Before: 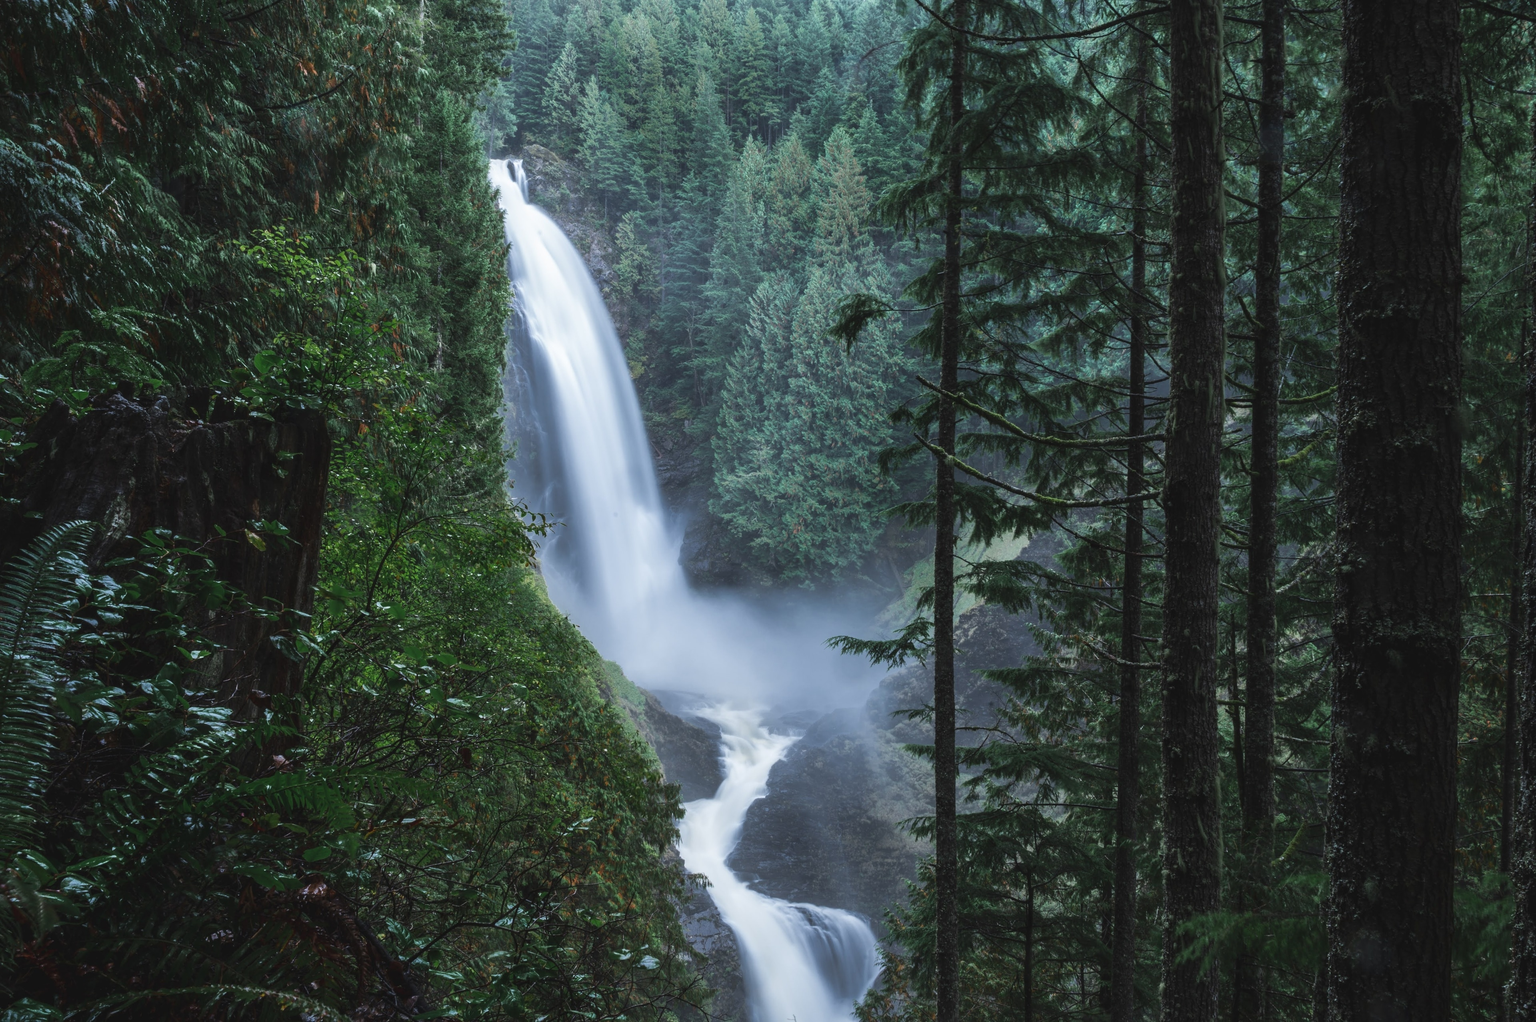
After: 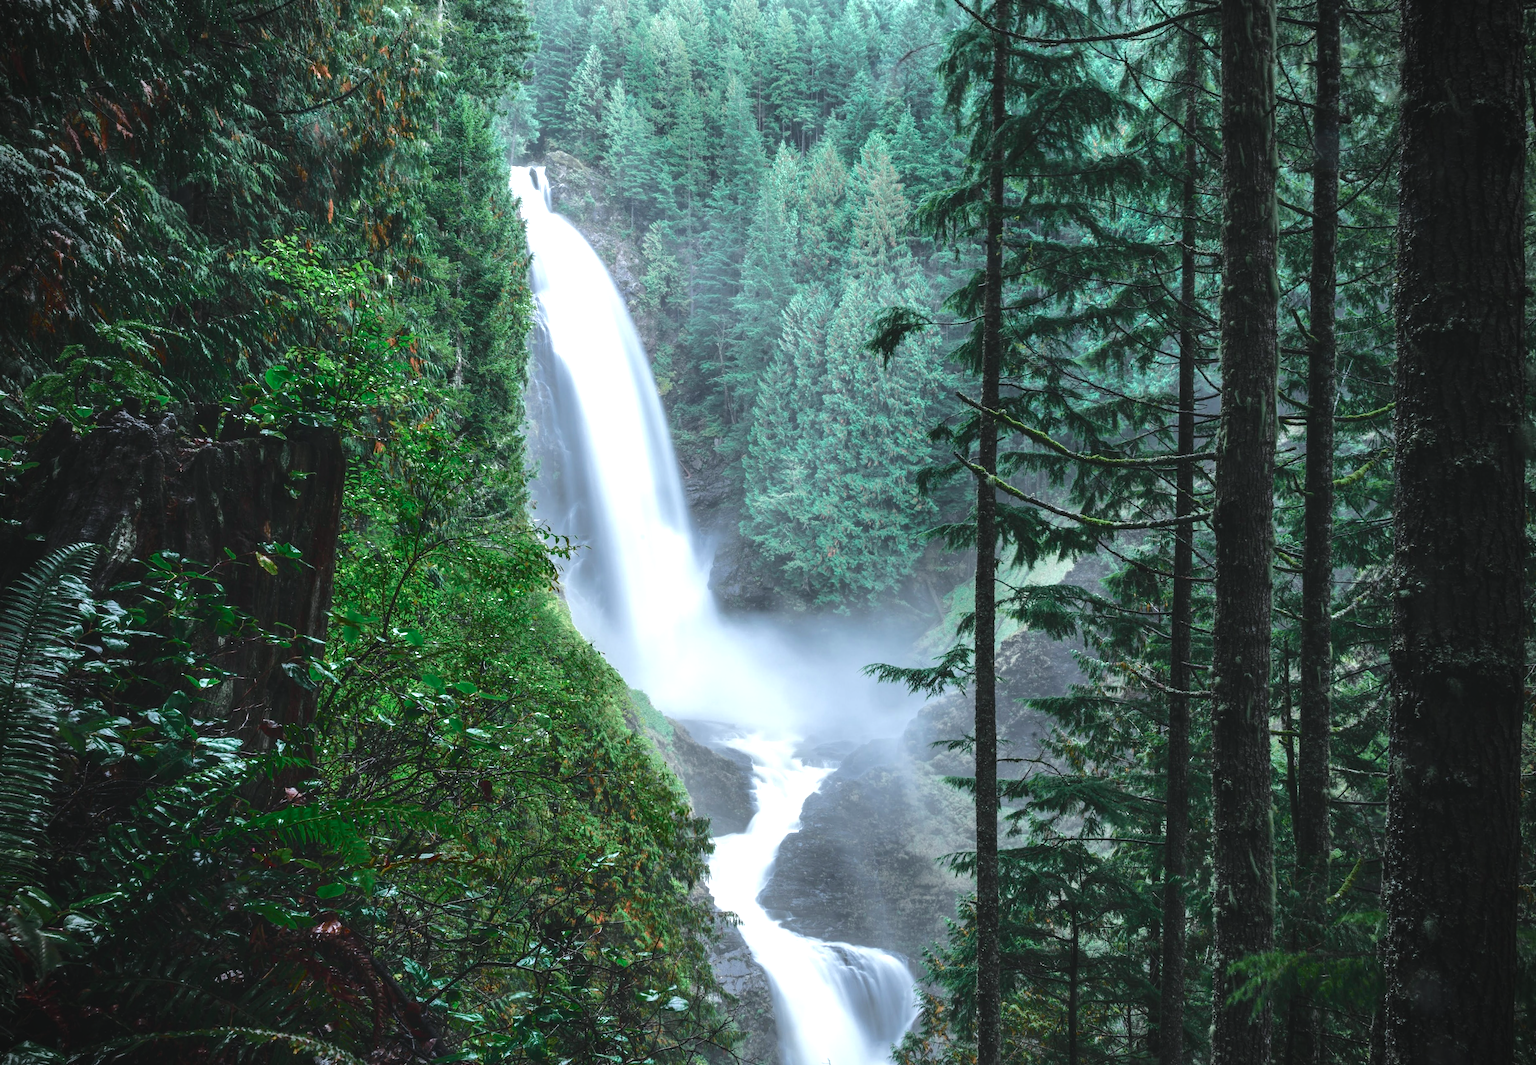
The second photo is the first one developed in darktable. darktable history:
tone curve: curves: ch0 [(0, 0.003) (0.211, 0.174) (0.482, 0.519) (0.843, 0.821) (0.992, 0.971)]; ch1 [(0, 0) (0.276, 0.206) (0.393, 0.364) (0.482, 0.477) (0.506, 0.5) (0.523, 0.523) (0.572, 0.592) (0.695, 0.767) (1, 1)]; ch2 [(0, 0) (0.438, 0.456) (0.498, 0.497) (0.536, 0.527) (0.562, 0.584) (0.619, 0.602) (0.698, 0.698) (1, 1)], color space Lab, independent channels, preserve colors none
color balance rgb: perceptual saturation grading › global saturation 20%, perceptual saturation grading › highlights -25%, perceptual saturation grading › shadows 25%
crop: right 4.126%, bottom 0.031%
vignetting: fall-off start 74.49%, fall-off radius 65.9%, brightness -0.628, saturation -0.68
exposure: black level correction 0, exposure 1 EV, compensate exposure bias true, compensate highlight preservation false
